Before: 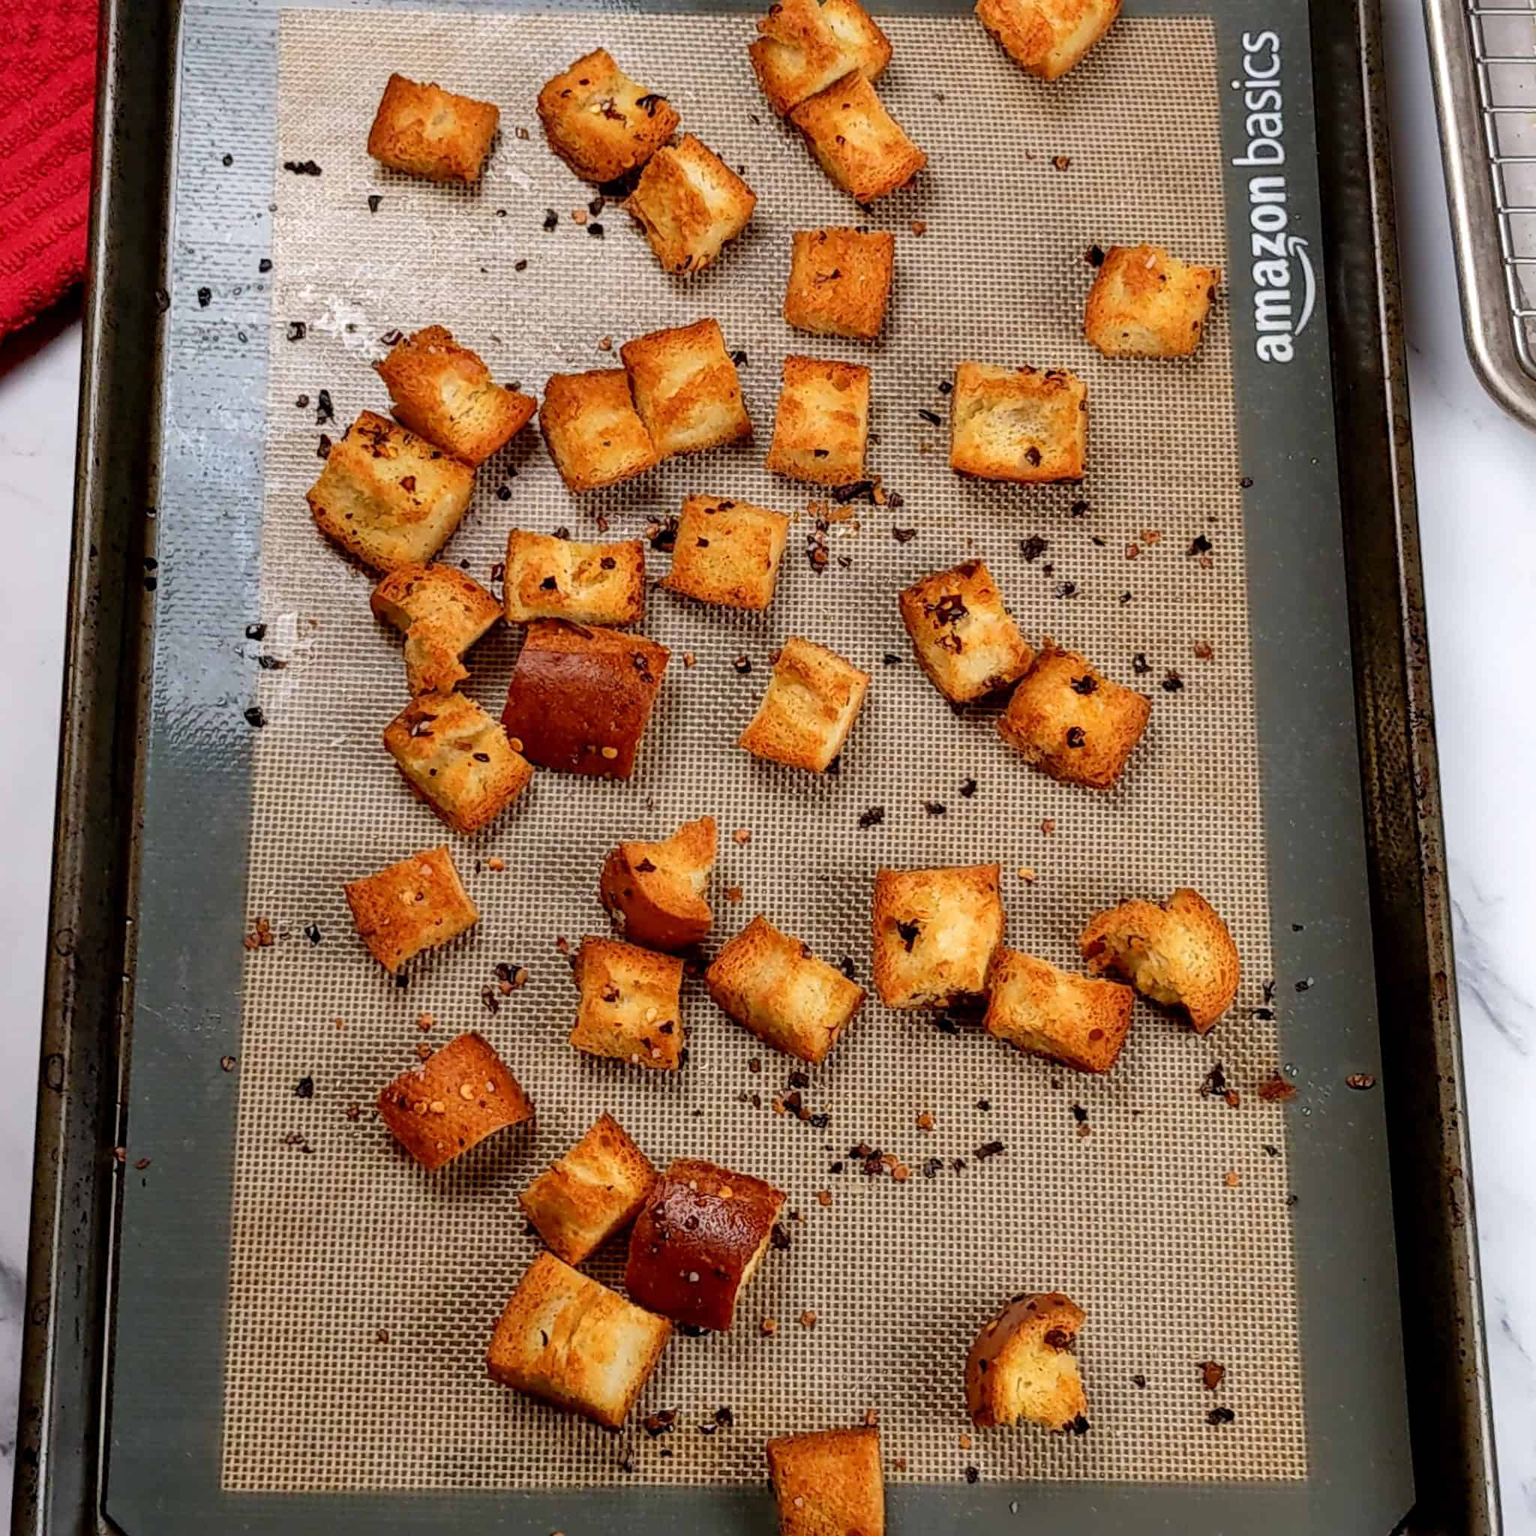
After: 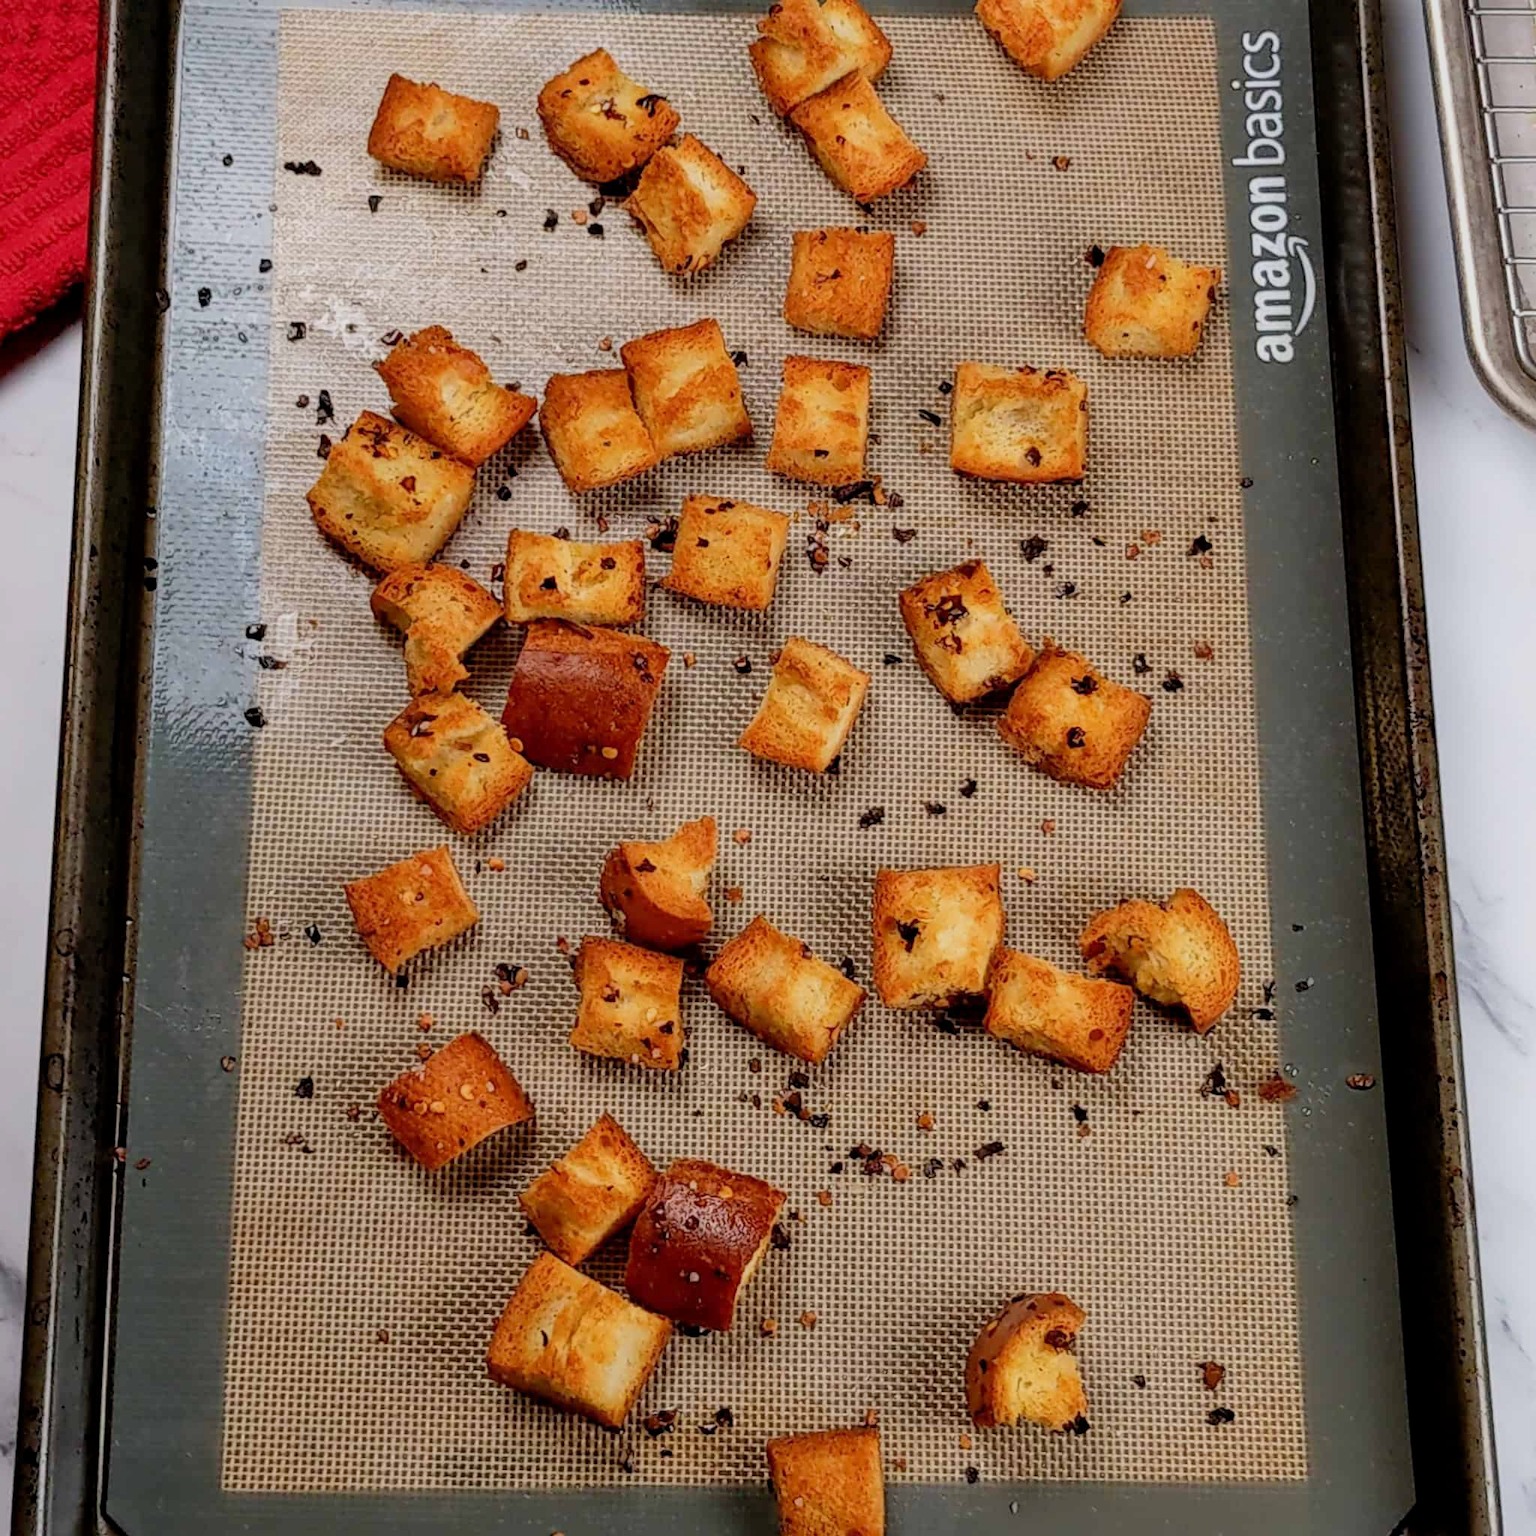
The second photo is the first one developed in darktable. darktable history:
filmic rgb: black relative exposure -14.95 EV, white relative exposure 3 EV, target black luminance 0%, hardness 9.28, latitude 98.68%, contrast 0.911, shadows ↔ highlights balance 0.426%, color science v5 (2021), contrast in shadows safe, contrast in highlights safe
